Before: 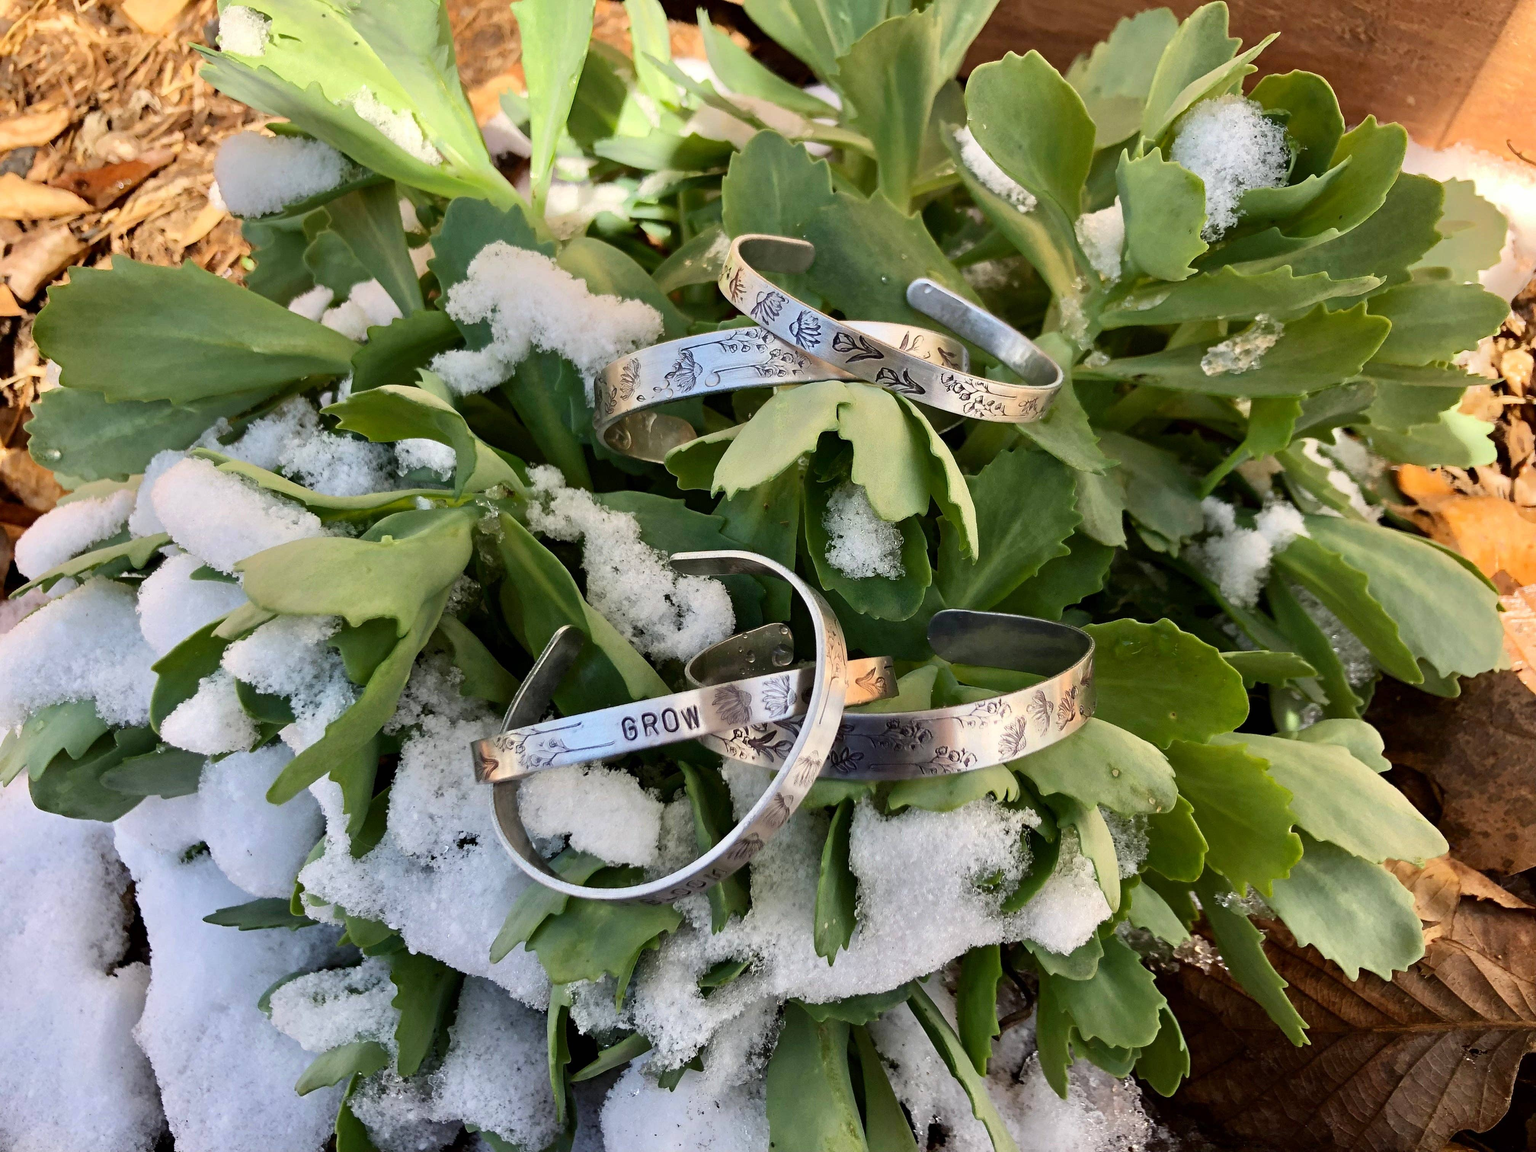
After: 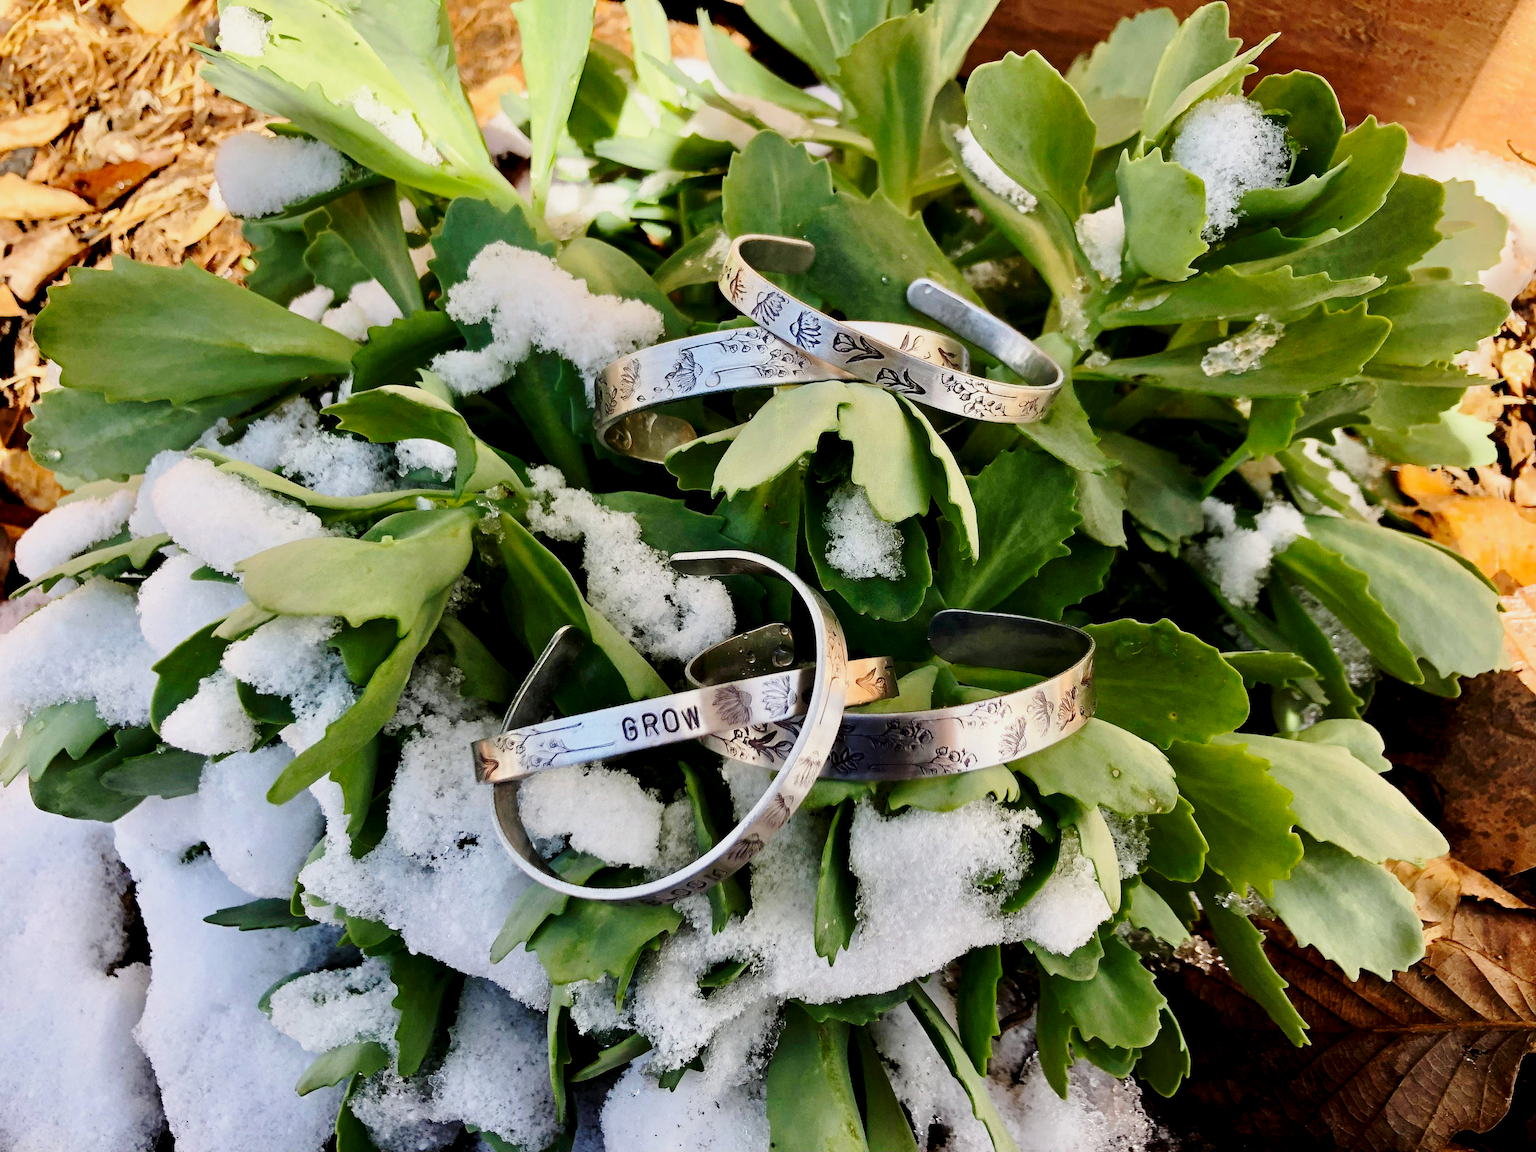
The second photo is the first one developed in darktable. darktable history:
base curve: curves: ch0 [(0, 0) (0.028, 0.03) (0.121, 0.232) (0.46, 0.748) (0.859, 0.968) (1, 1)], preserve colors none
tone equalizer: on, module defaults
exposure: black level correction 0.009, exposure -0.637 EV, compensate highlight preservation false
